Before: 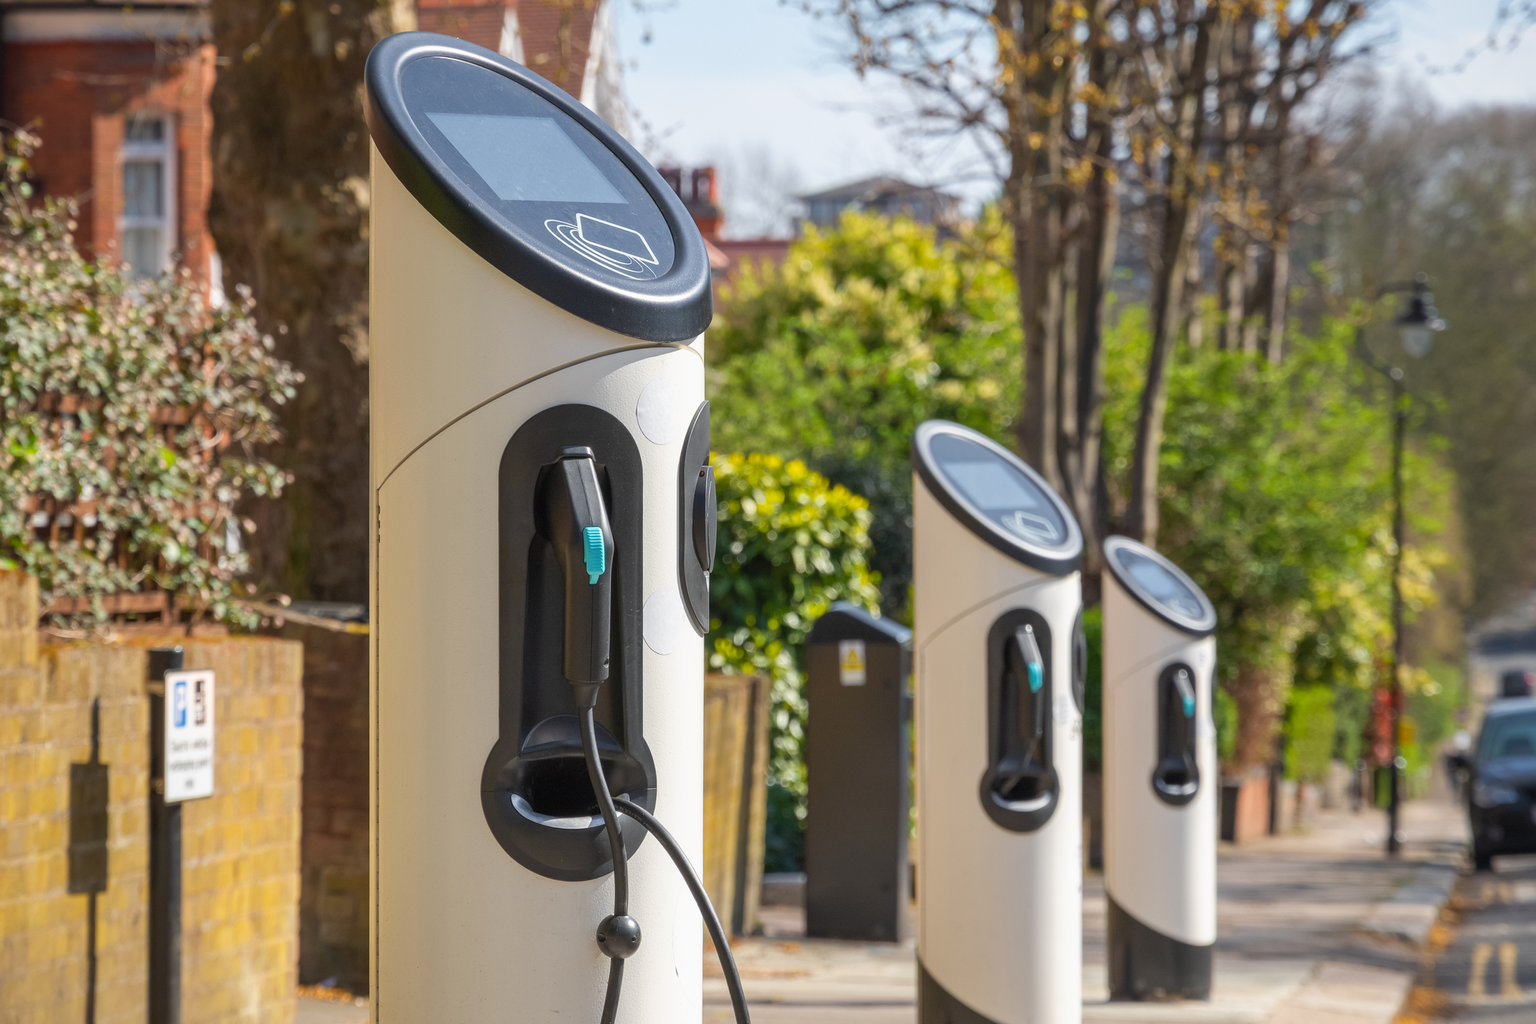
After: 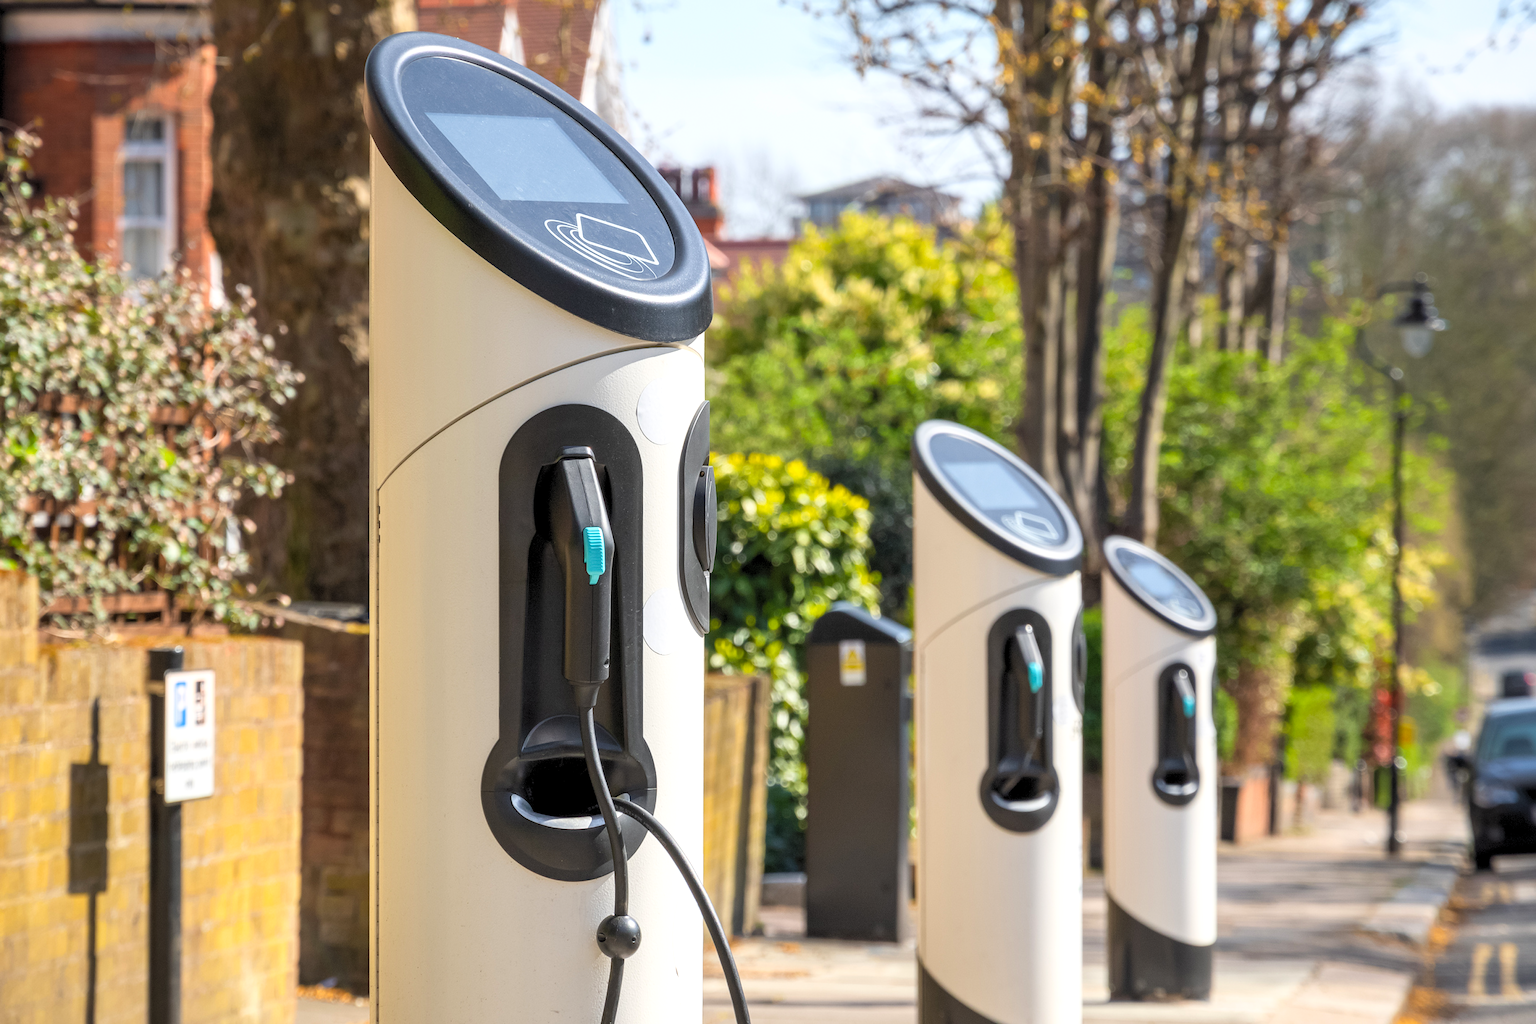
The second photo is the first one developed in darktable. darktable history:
levels: levels [0.073, 0.497, 0.972]
base curve: curves: ch0 [(0, 0) (0.666, 0.806) (1, 1)]
